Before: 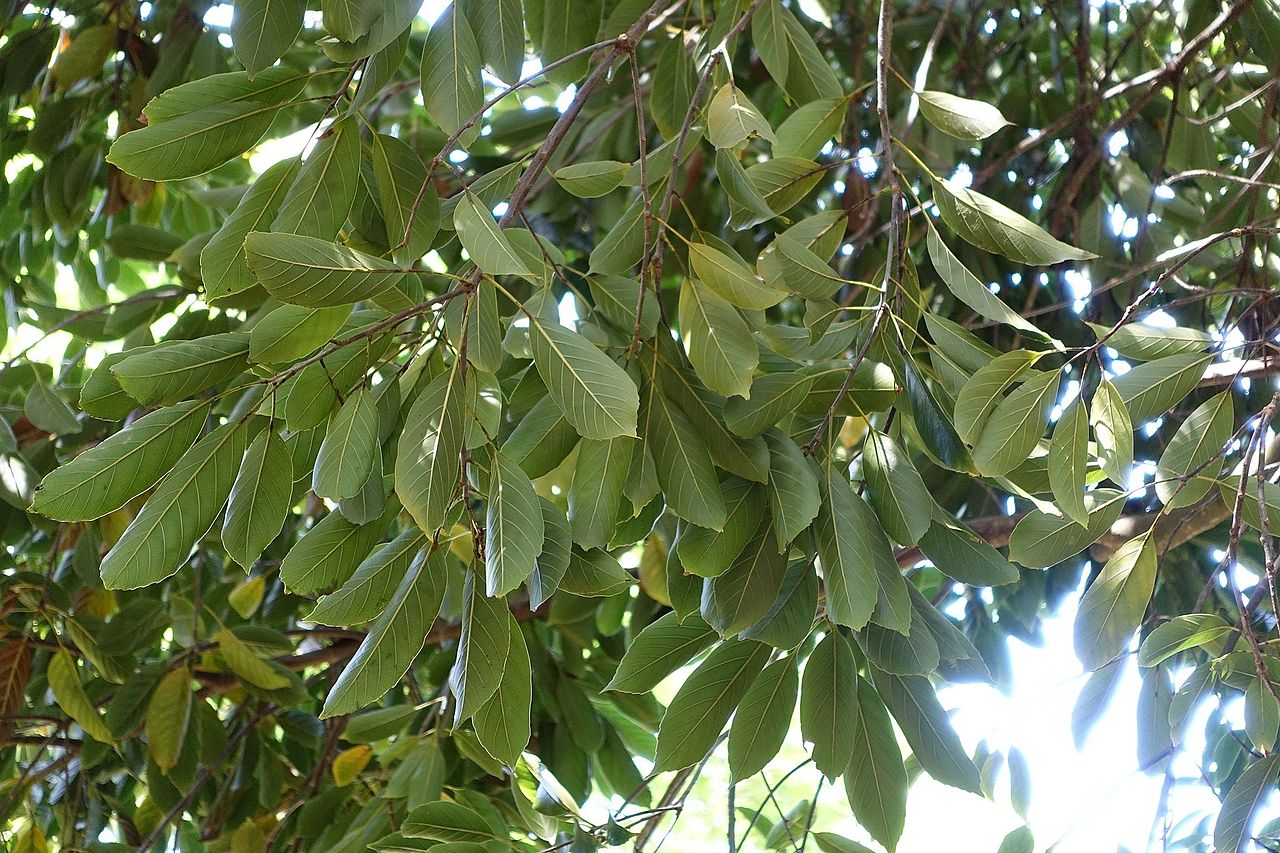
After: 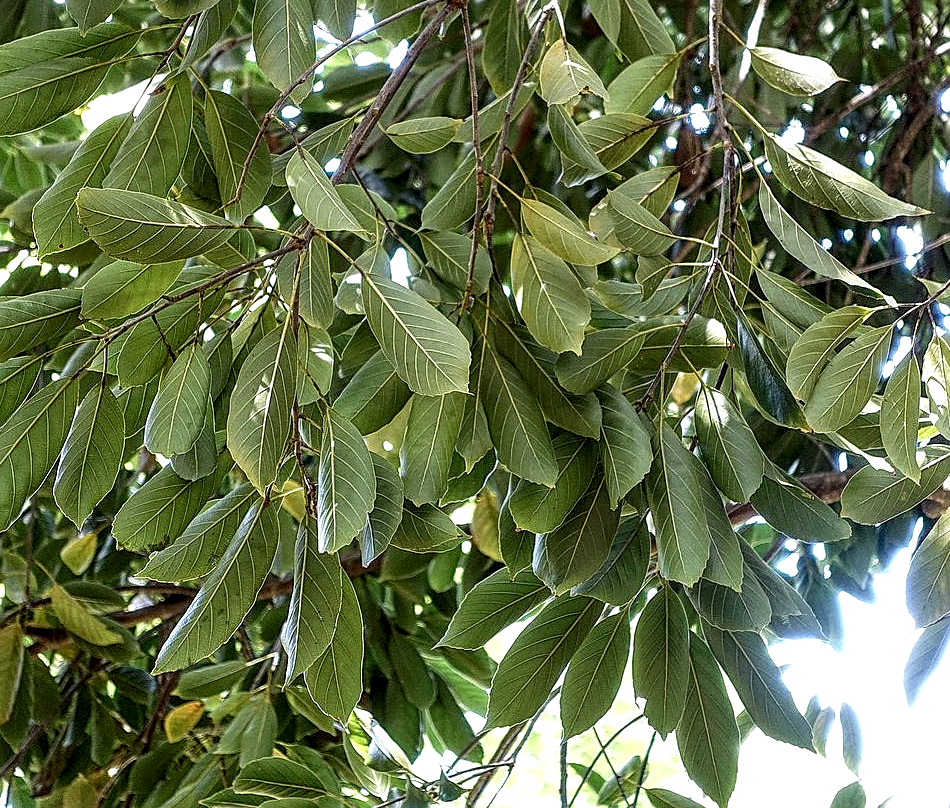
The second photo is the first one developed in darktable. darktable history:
crop and rotate: left 13.15%, top 5.251%, right 12.609%
sharpen: on, module defaults
local contrast: highlights 19%, detail 186%
